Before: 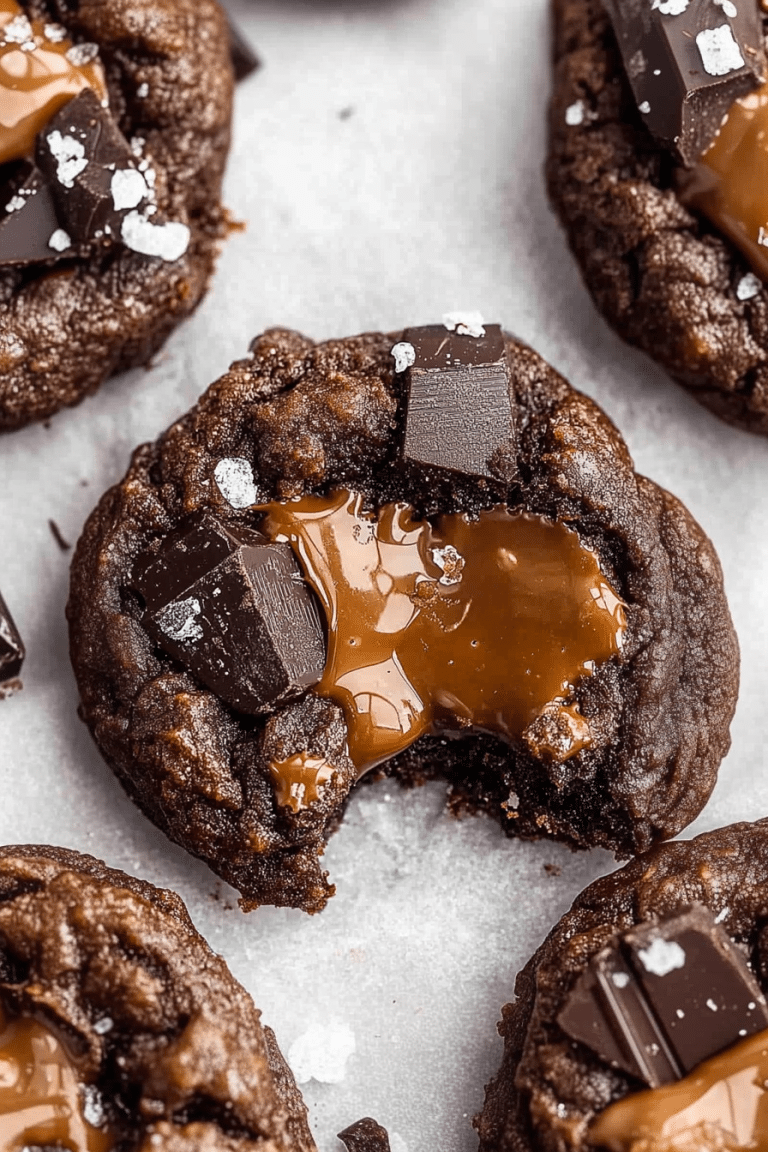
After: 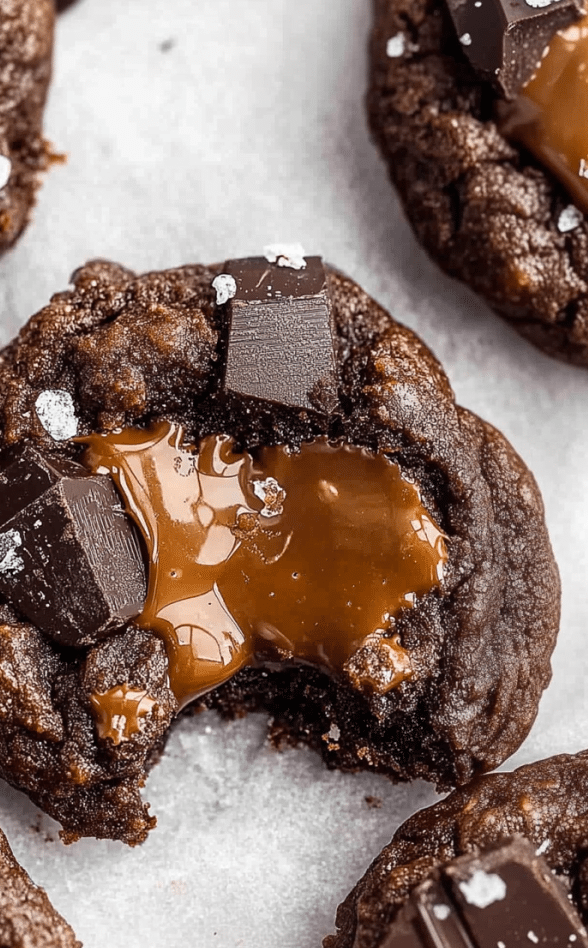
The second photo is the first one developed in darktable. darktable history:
crop: left 23.319%, top 5.911%, bottom 11.76%
